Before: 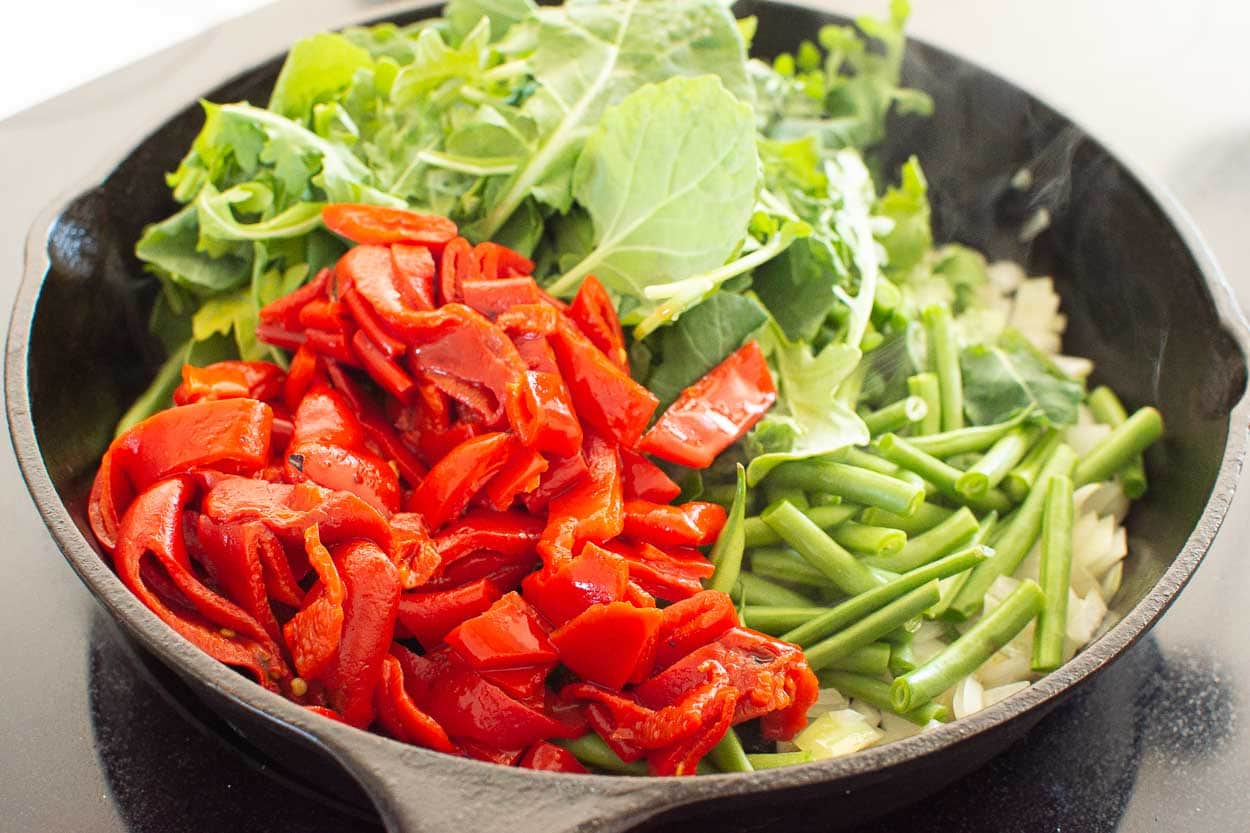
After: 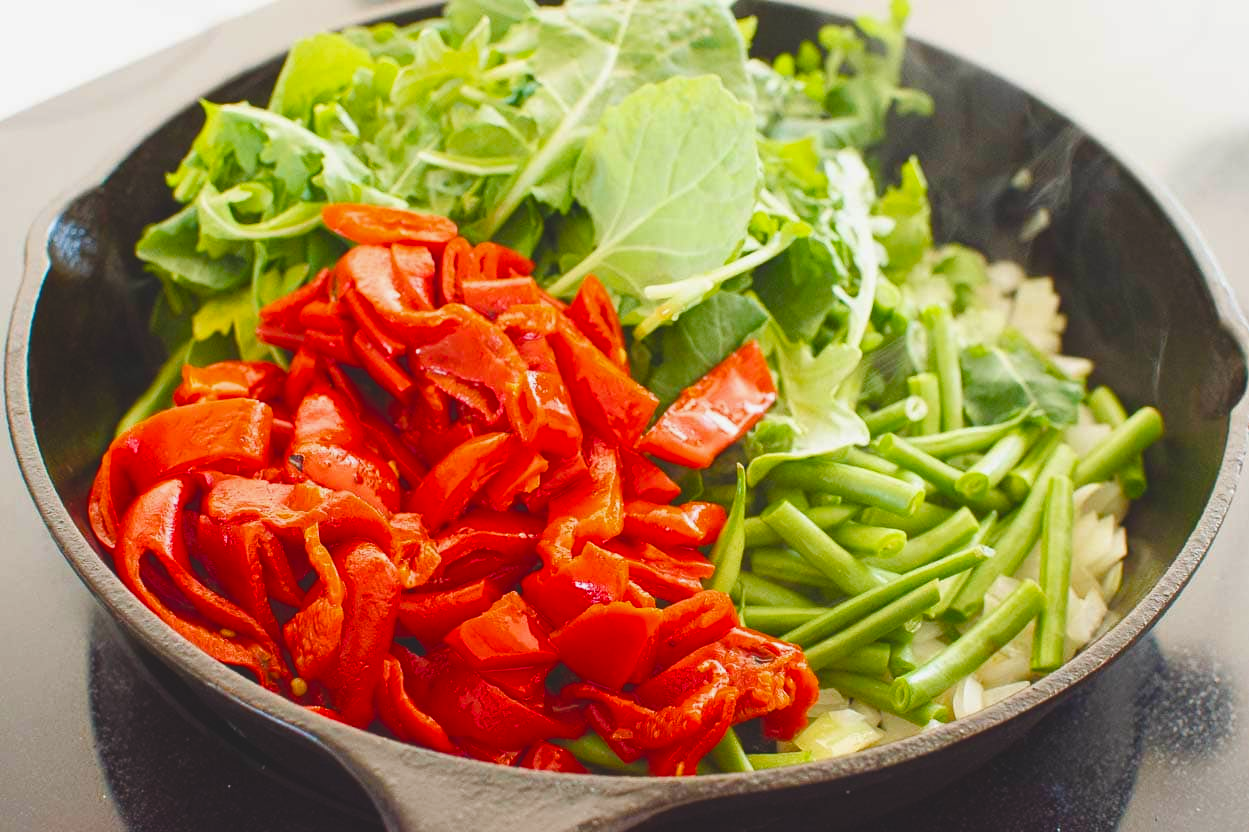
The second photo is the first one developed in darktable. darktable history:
color balance rgb: perceptual saturation grading › global saturation 23.417%, perceptual saturation grading › highlights -24.306%, perceptual saturation grading › mid-tones 24.153%, perceptual saturation grading › shadows 39.177%, global vibrance 20%
exposure: black level correction -0.015, exposure -0.128 EV, compensate highlight preservation false
